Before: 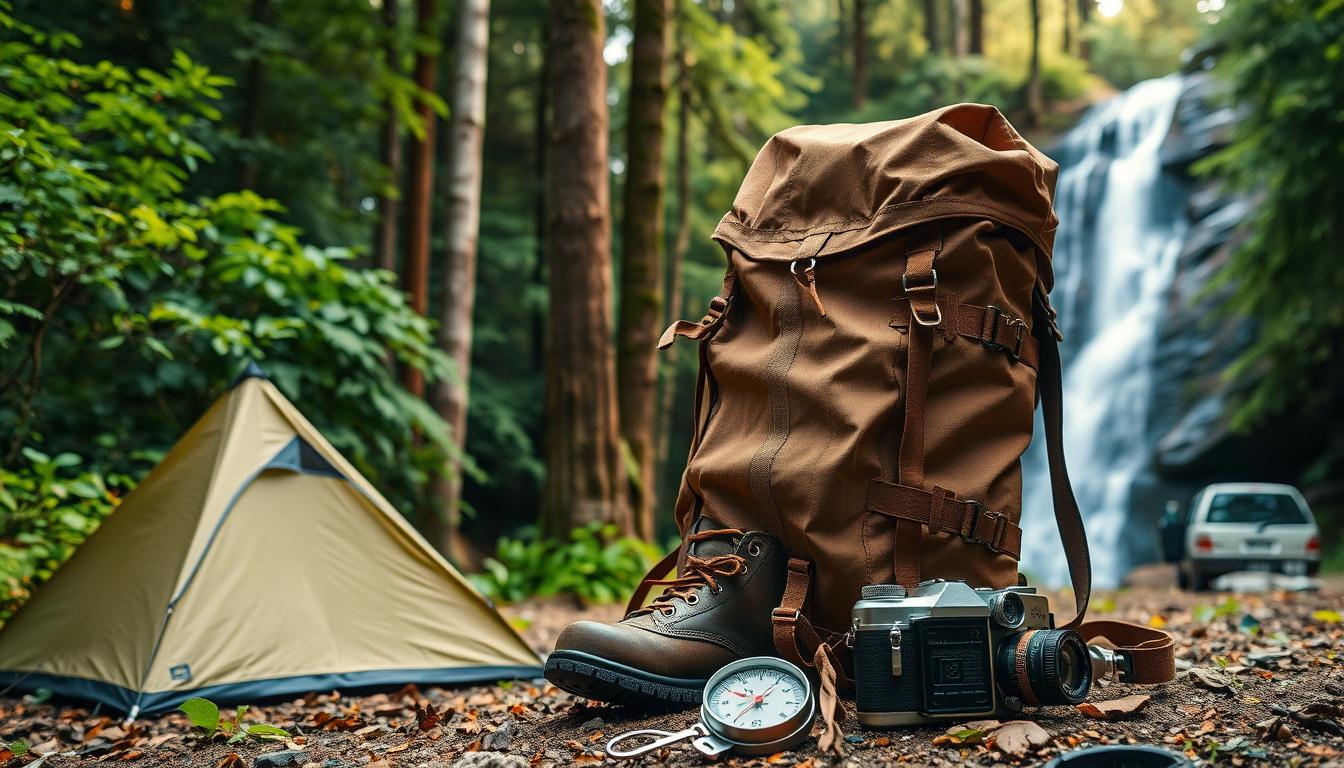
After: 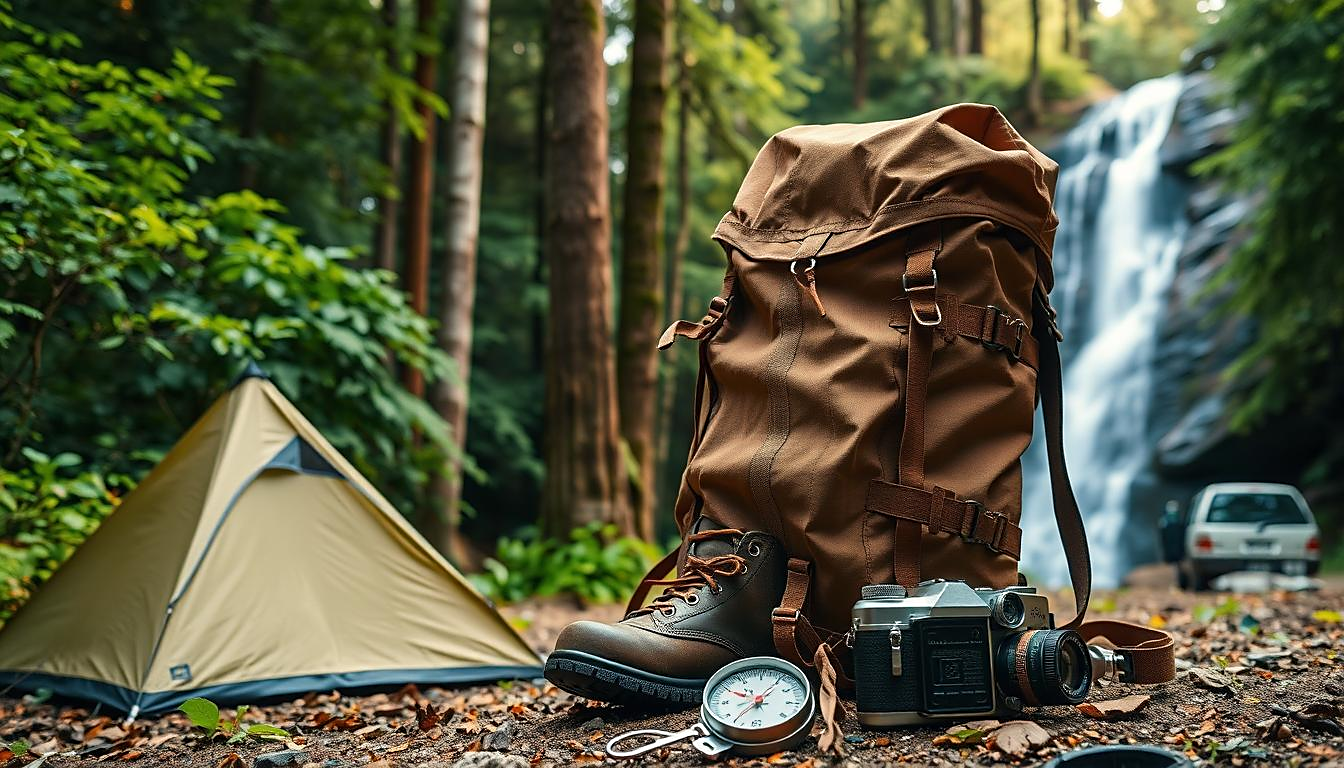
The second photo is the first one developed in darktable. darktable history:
sharpen: radius 1.914, amount 0.391, threshold 1.695
